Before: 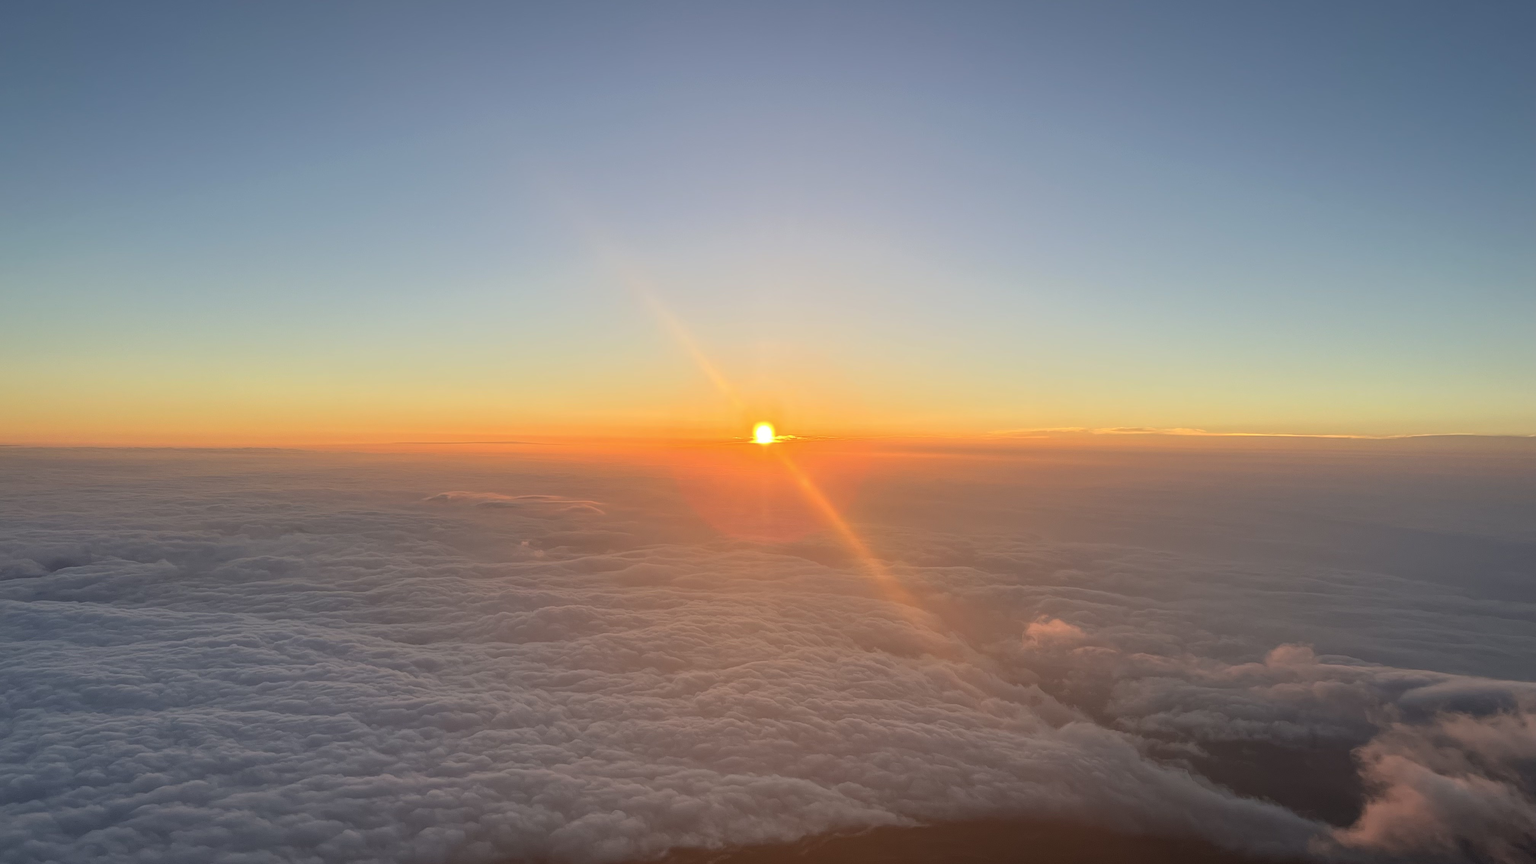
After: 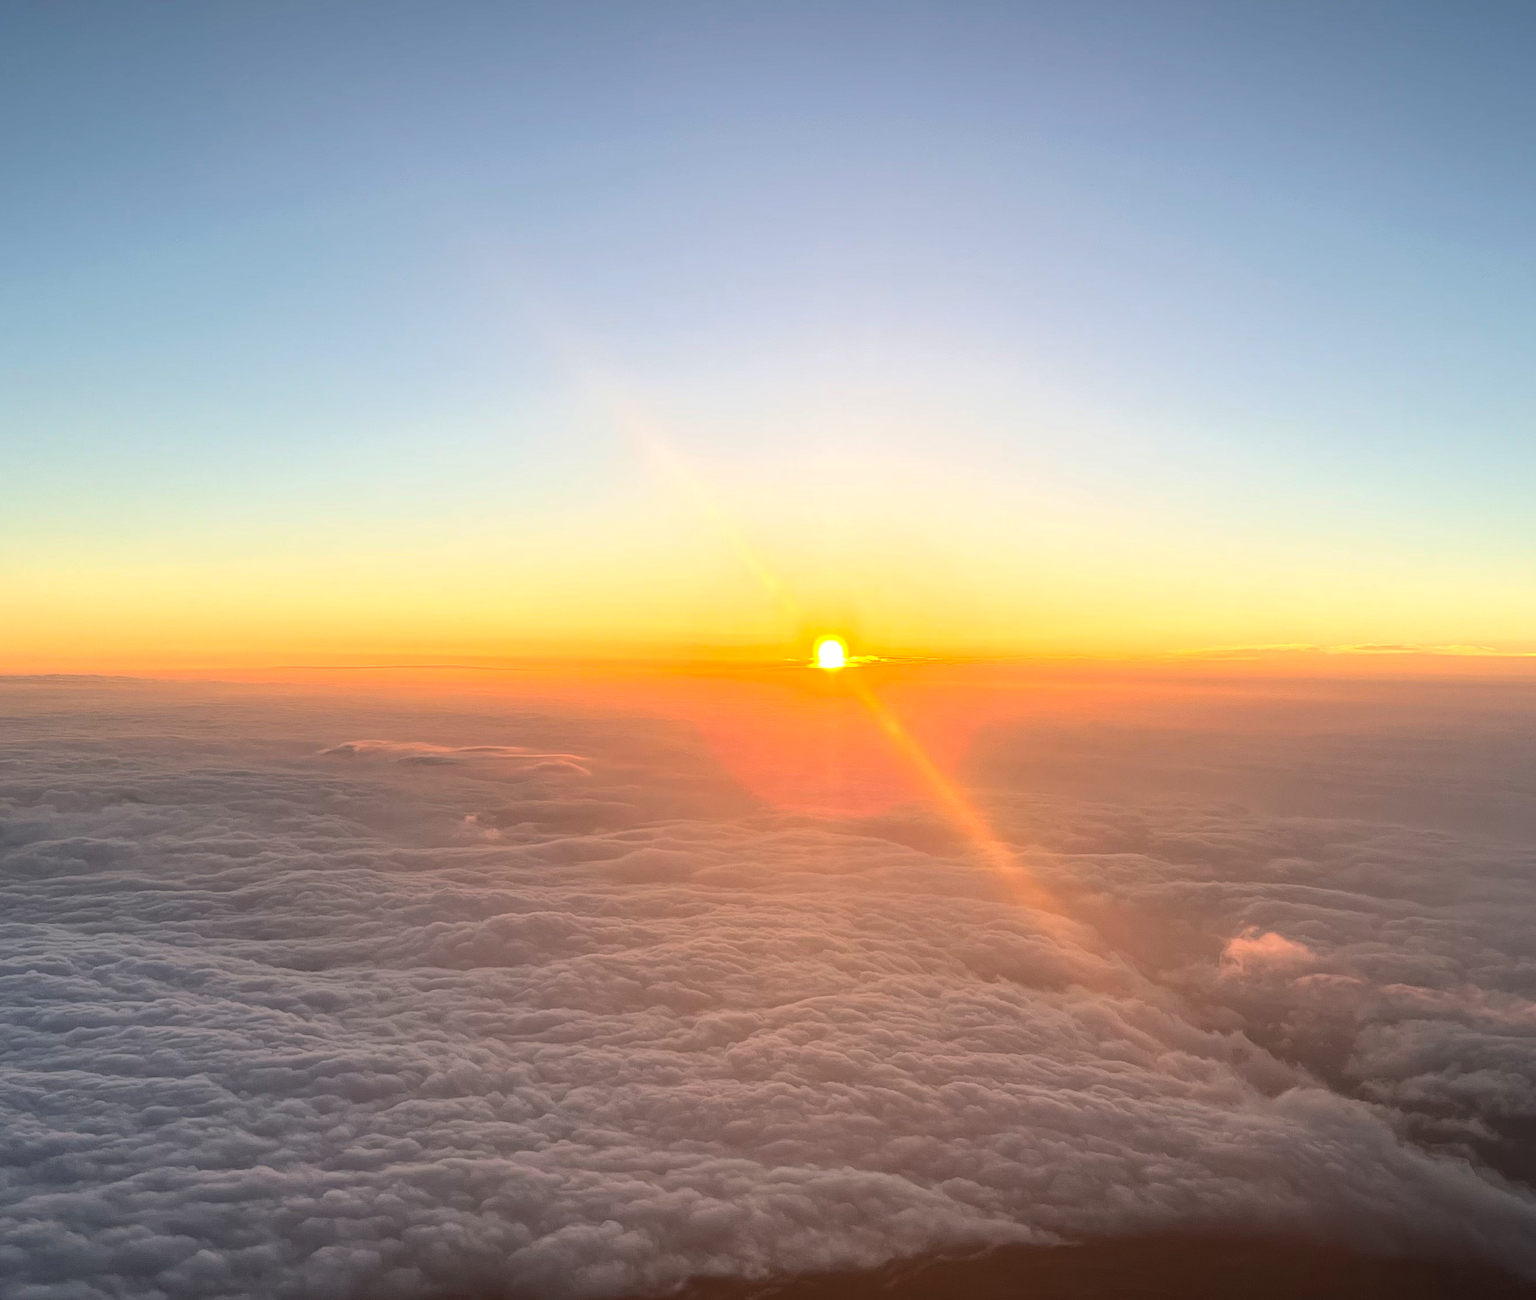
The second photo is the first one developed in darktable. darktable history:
tone equalizer: -8 EV -0.784 EV, -7 EV -0.673 EV, -6 EV -0.571 EV, -5 EV -0.414 EV, -3 EV 0.39 EV, -2 EV 0.6 EV, -1 EV 0.69 EV, +0 EV 0.759 EV, edges refinement/feathering 500, mask exposure compensation -1.57 EV, preserve details no
crop and rotate: left 13.849%, right 19.737%
